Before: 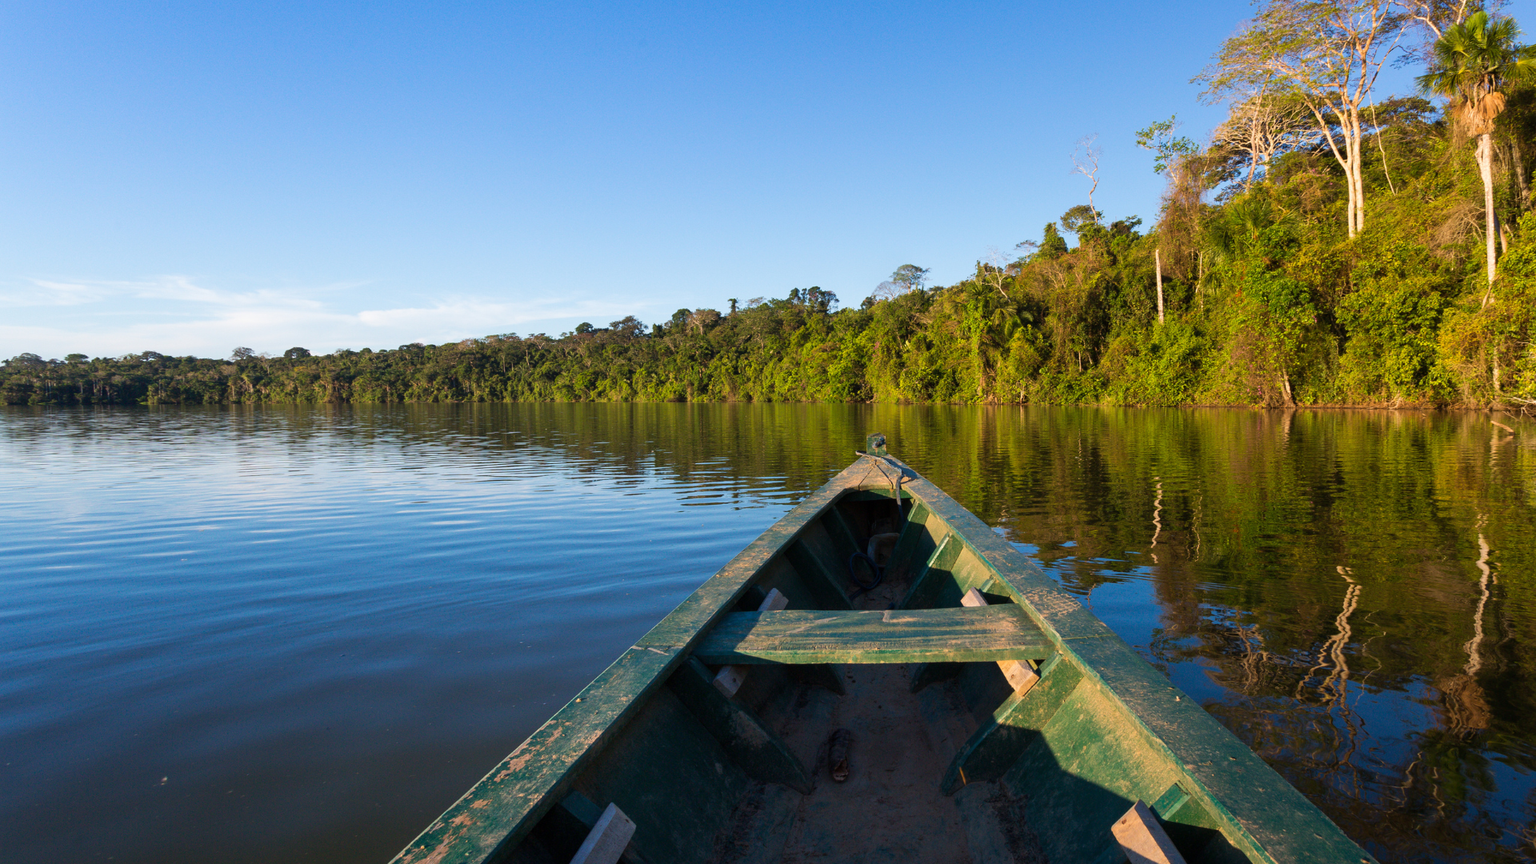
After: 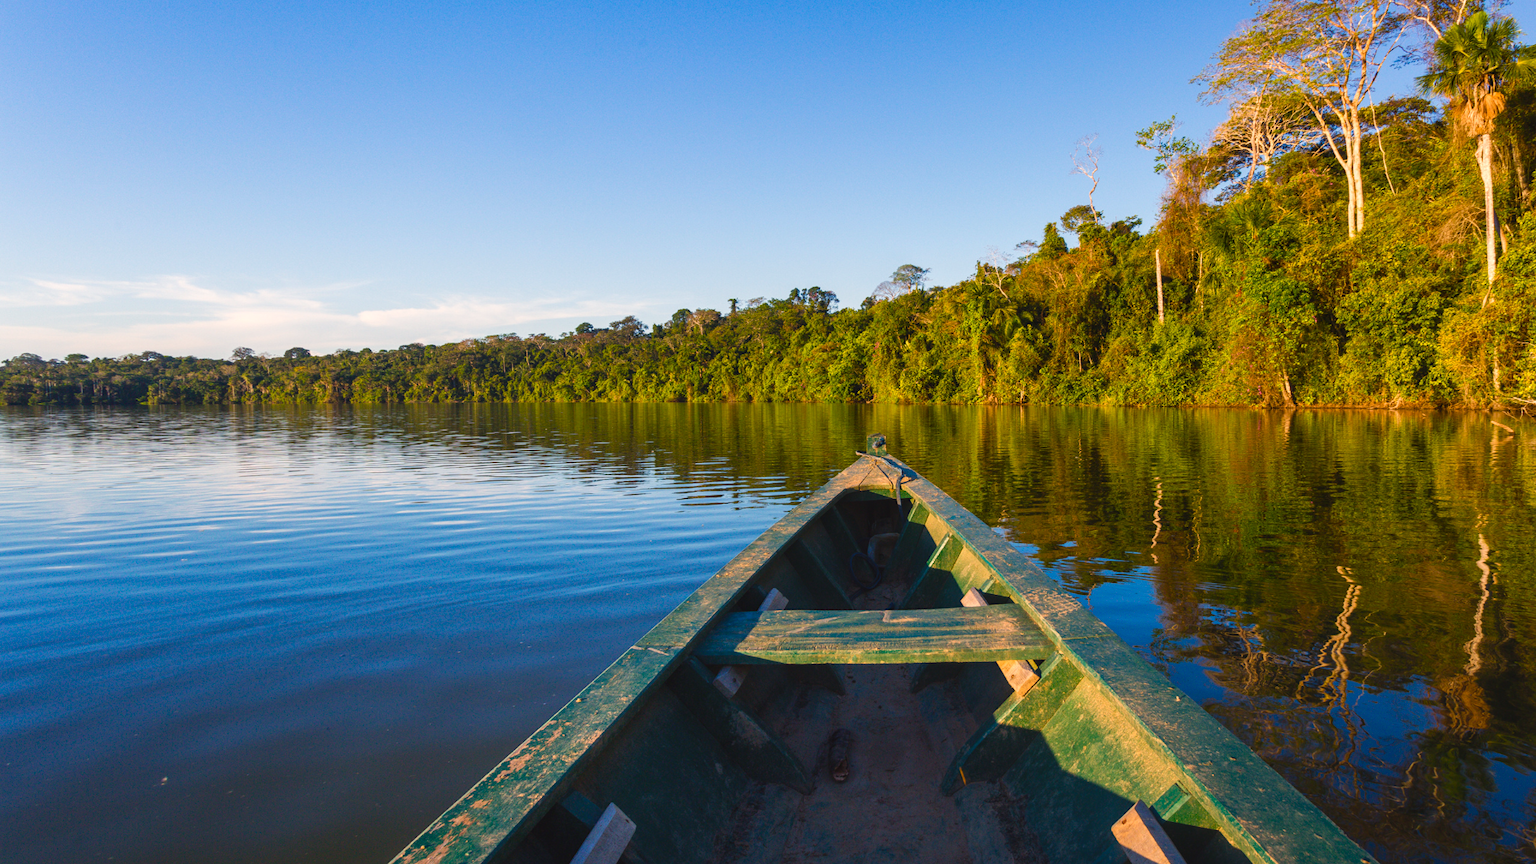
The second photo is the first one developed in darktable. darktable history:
color balance rgb: shadows lift › chroma 2%, shadows lift › hue 247.2°, power › chroma 0.3%, power › hue 25.2°, highlights gain › chroma 3%, highlights gain › hue 60°, global offset › luminance 0.75%, perceptual saturation grading › global saturation 20%, perceptual saturation grading › highlights -20%, perceptual saturation grading › shadows 30%, global vibrance 20%
exposure: compensate highlight preservation false
local contrast: on, module defaults
